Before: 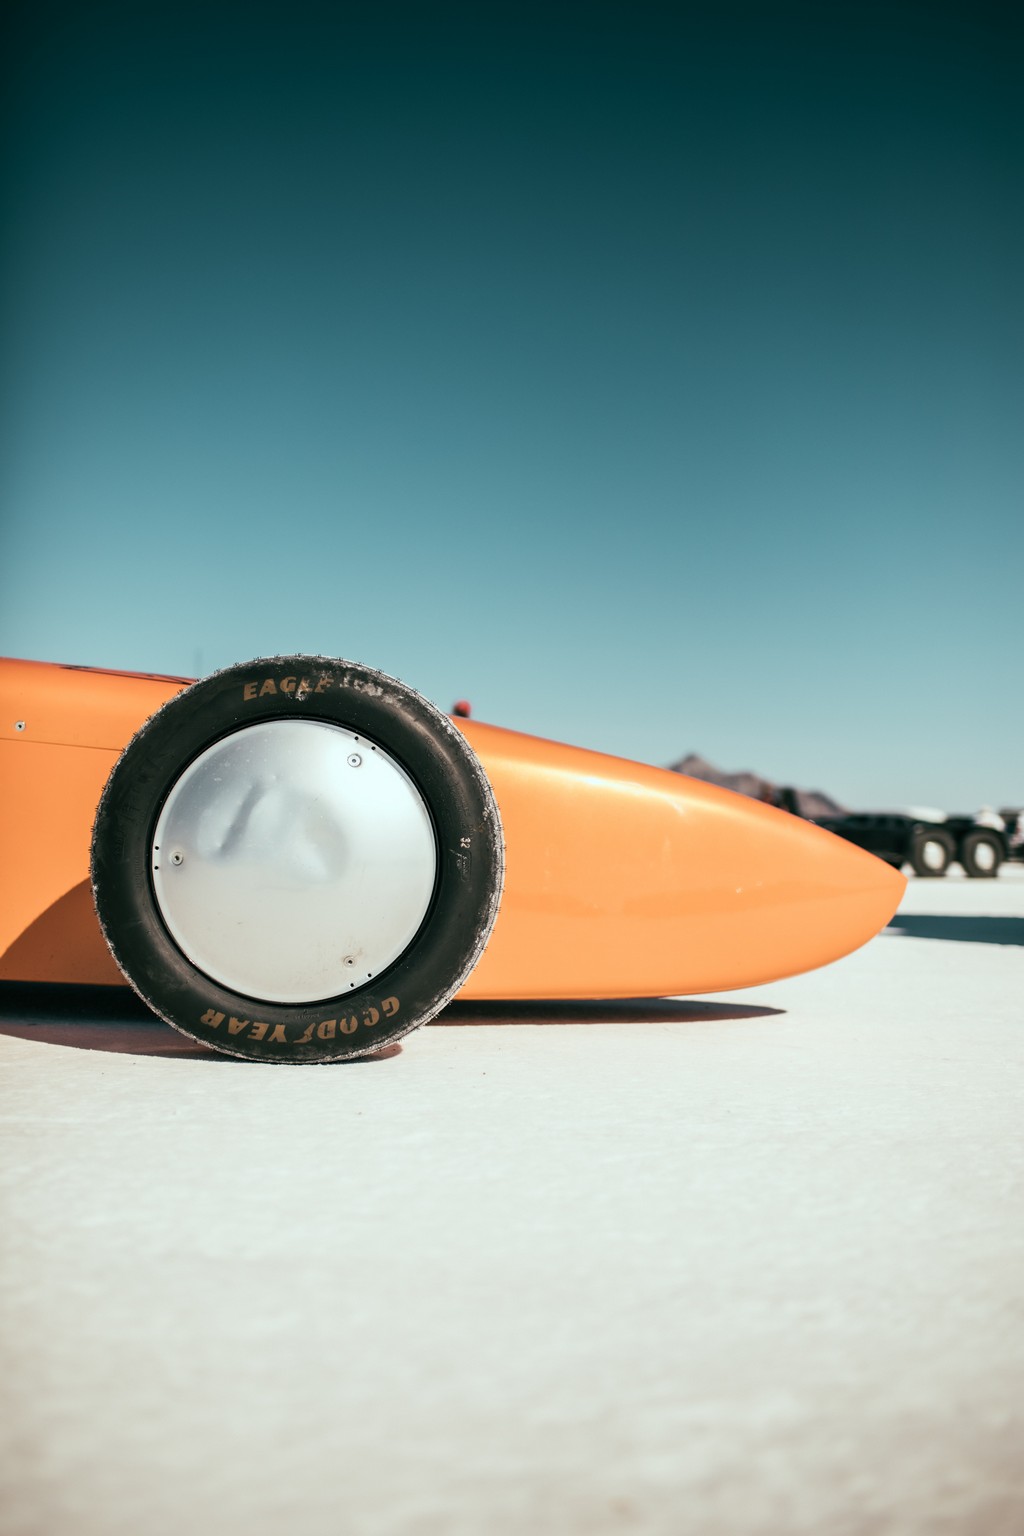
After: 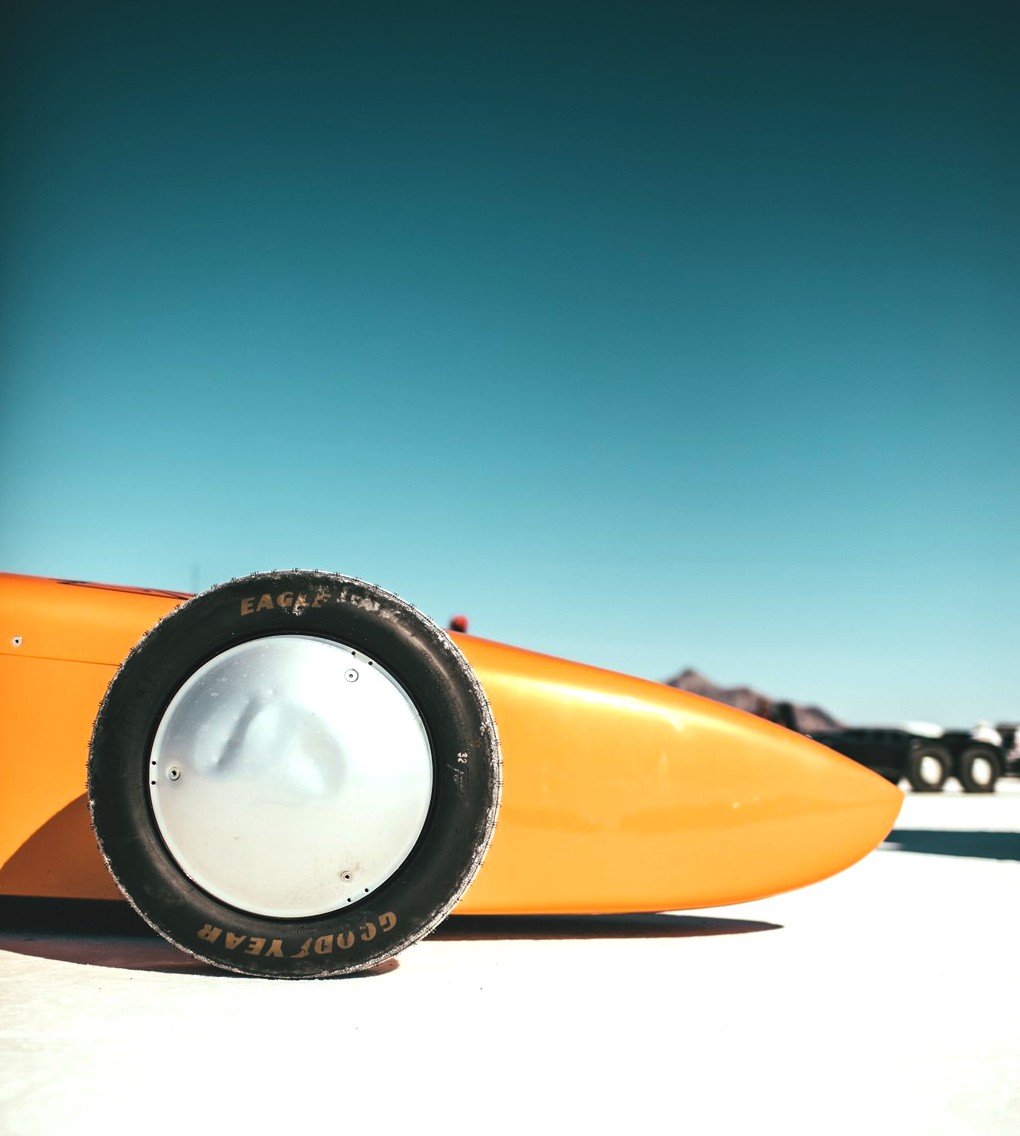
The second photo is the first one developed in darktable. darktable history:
haze removal: compatibility mode true, adaptive false
tone equalizer: -8 EV -0.456 EV, -7 EV -0.408 EV, -6 EV -0.351 EV, -5 EV -0.207 EV, -3 EV 0.215 EV, -2 EV 0.309 EV, -1 EV 0.402 EV, +0 EV 0.444 EV, edges refinement/feathering 500, mask exposure compensation -1.57 EV, preserve details no
crop: left 0.322%, top 5.558%, bottom 19.74%
exposure: black level correction -0.015, compensate highlight preservation false
color balance rgb: power › hue 61.94°, perceptual saturation grading › global saturation 19.689%, contrast 4.868%
